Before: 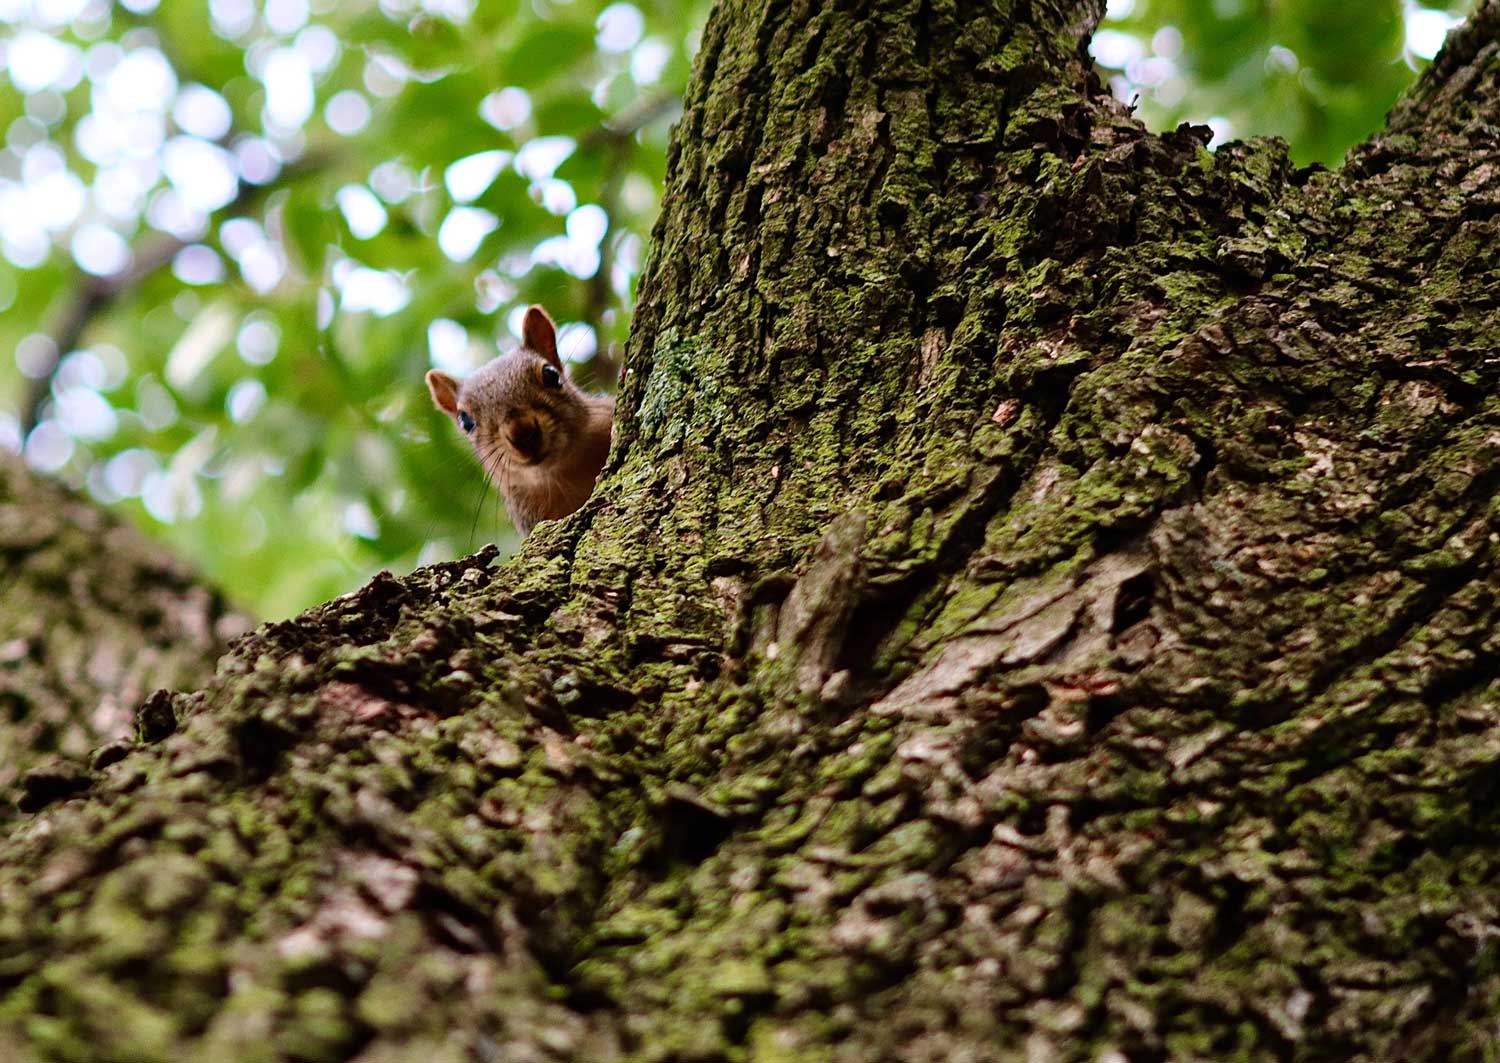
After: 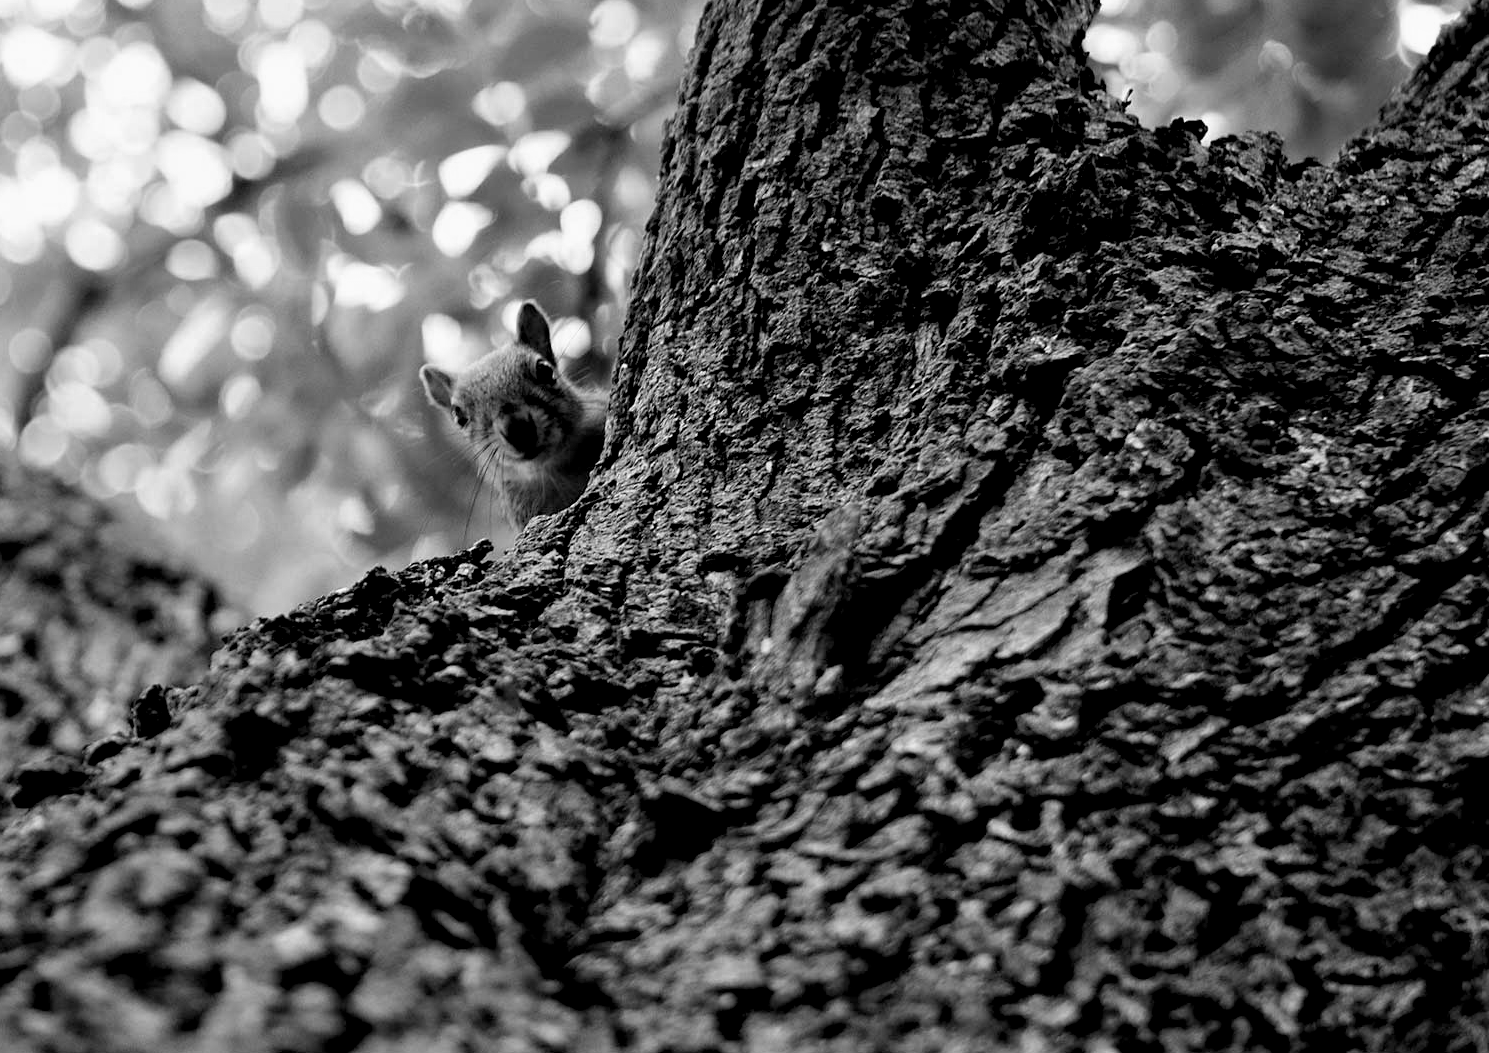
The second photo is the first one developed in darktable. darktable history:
crop: left 0.434%, top 0.485%, right 0.244%, bottom 0.386%
monochrome: a 32, b 64, size 2.3
exposure: black level correction 0.01, exposure 0.011 EV, compensate highlight preservation false
